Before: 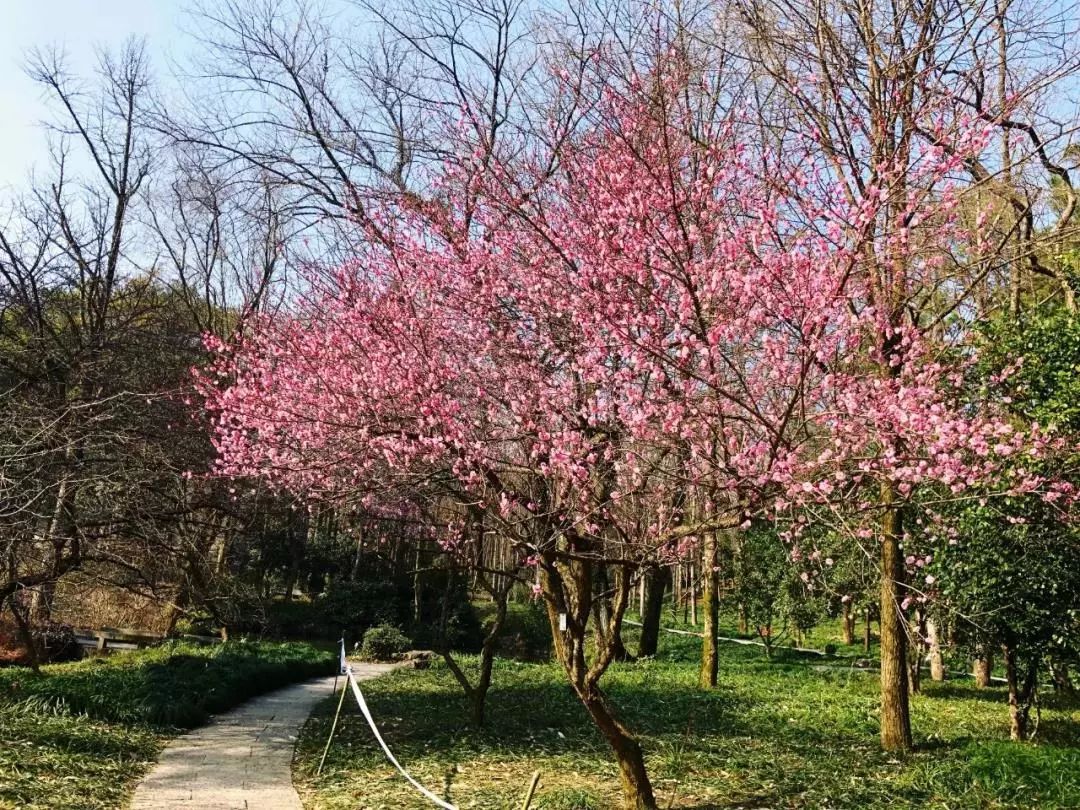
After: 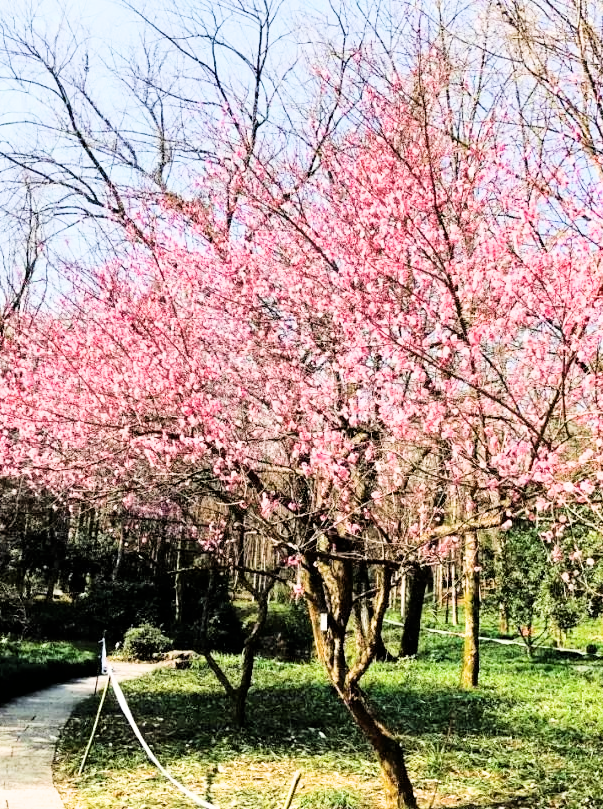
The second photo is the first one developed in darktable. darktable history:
crop: left 22.143%, right 22.002%, bottom 0.015%
exposure: black level correction 0, exposure 1.494 EV, compensate highlight preservation false
filmic rgb: black relative exposure -5.05 EV, white relative exposure 3.97 EV, threshold 3.06 EV, hardness 2.89, contrast 1.298, highlights saturation mix -8.79%, enable highlight reconstruction true
